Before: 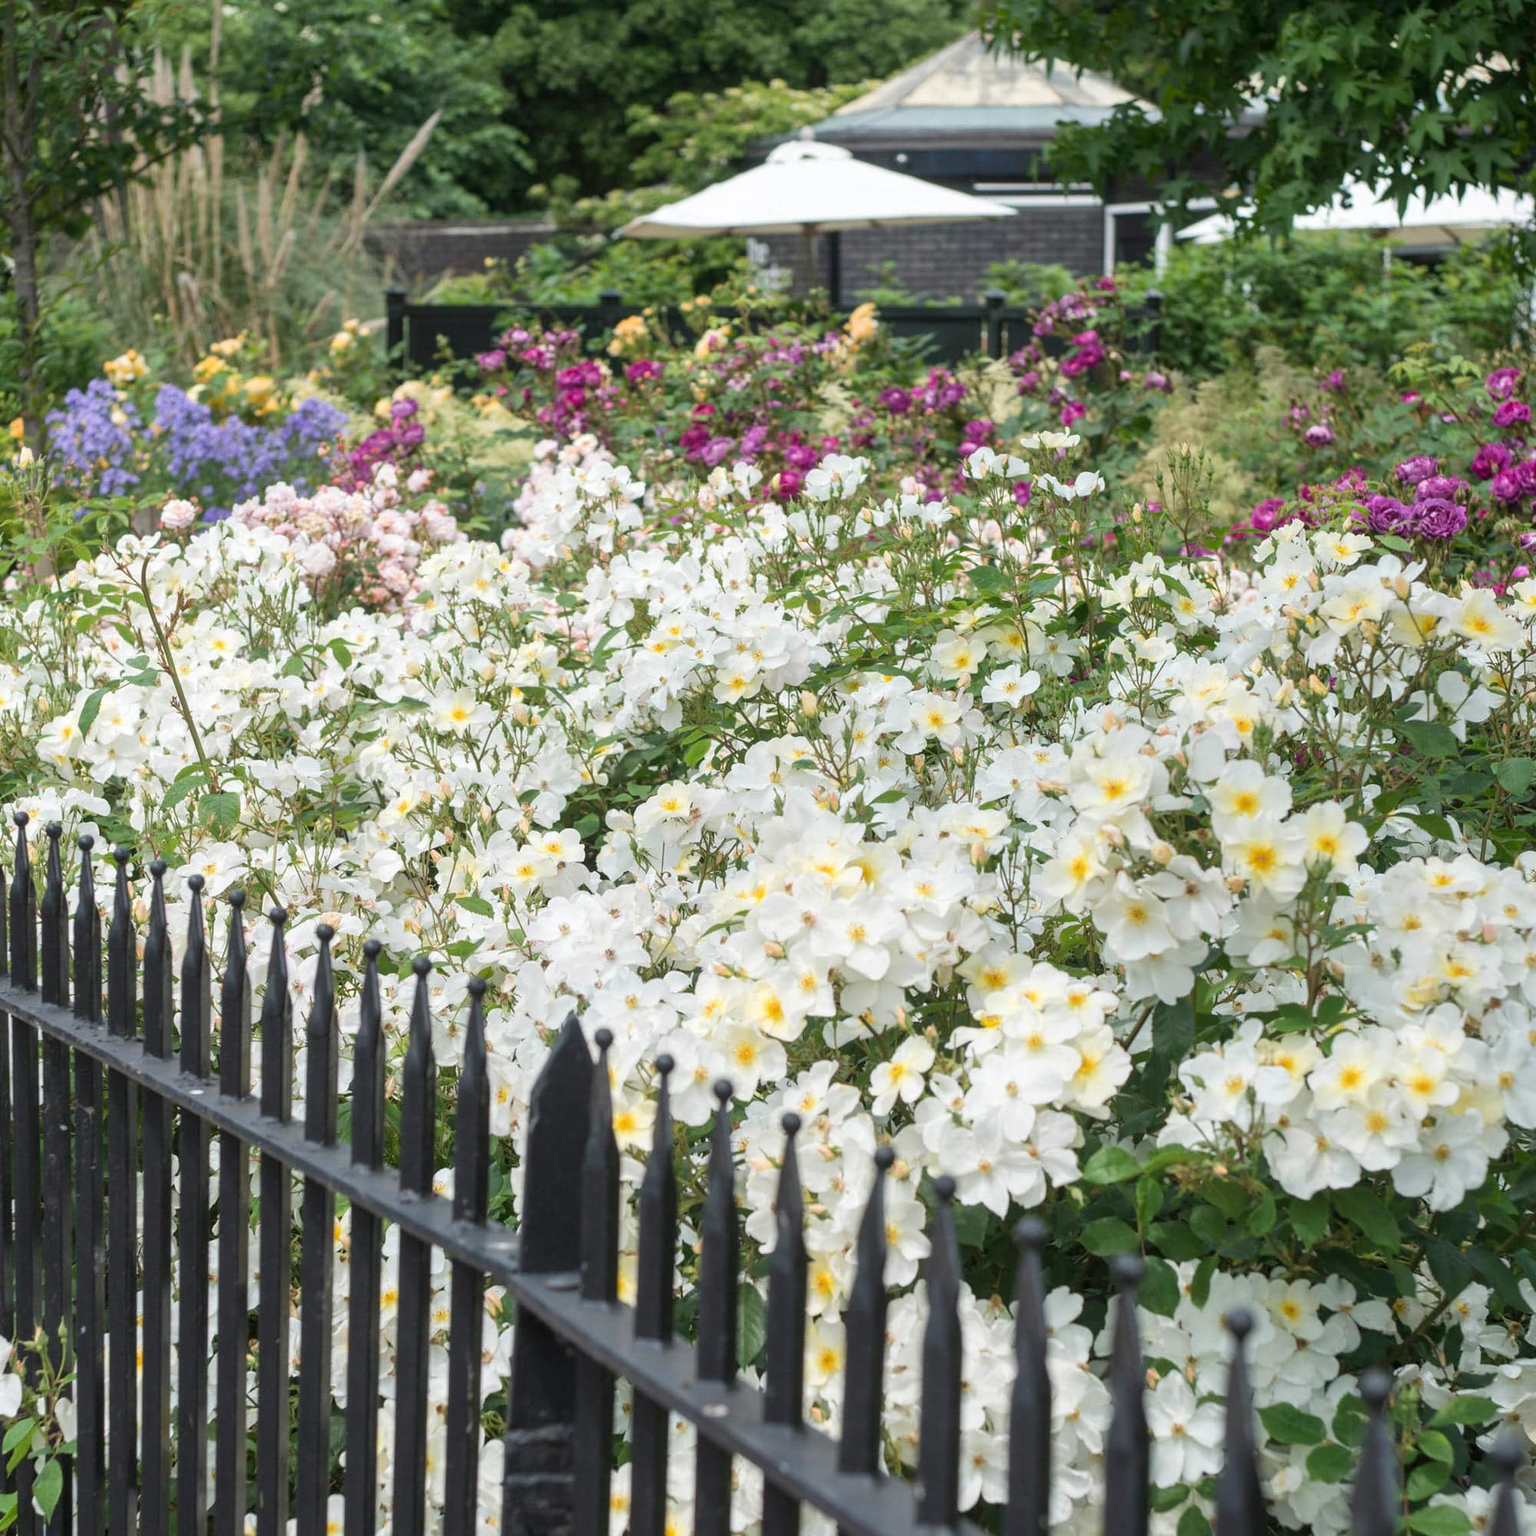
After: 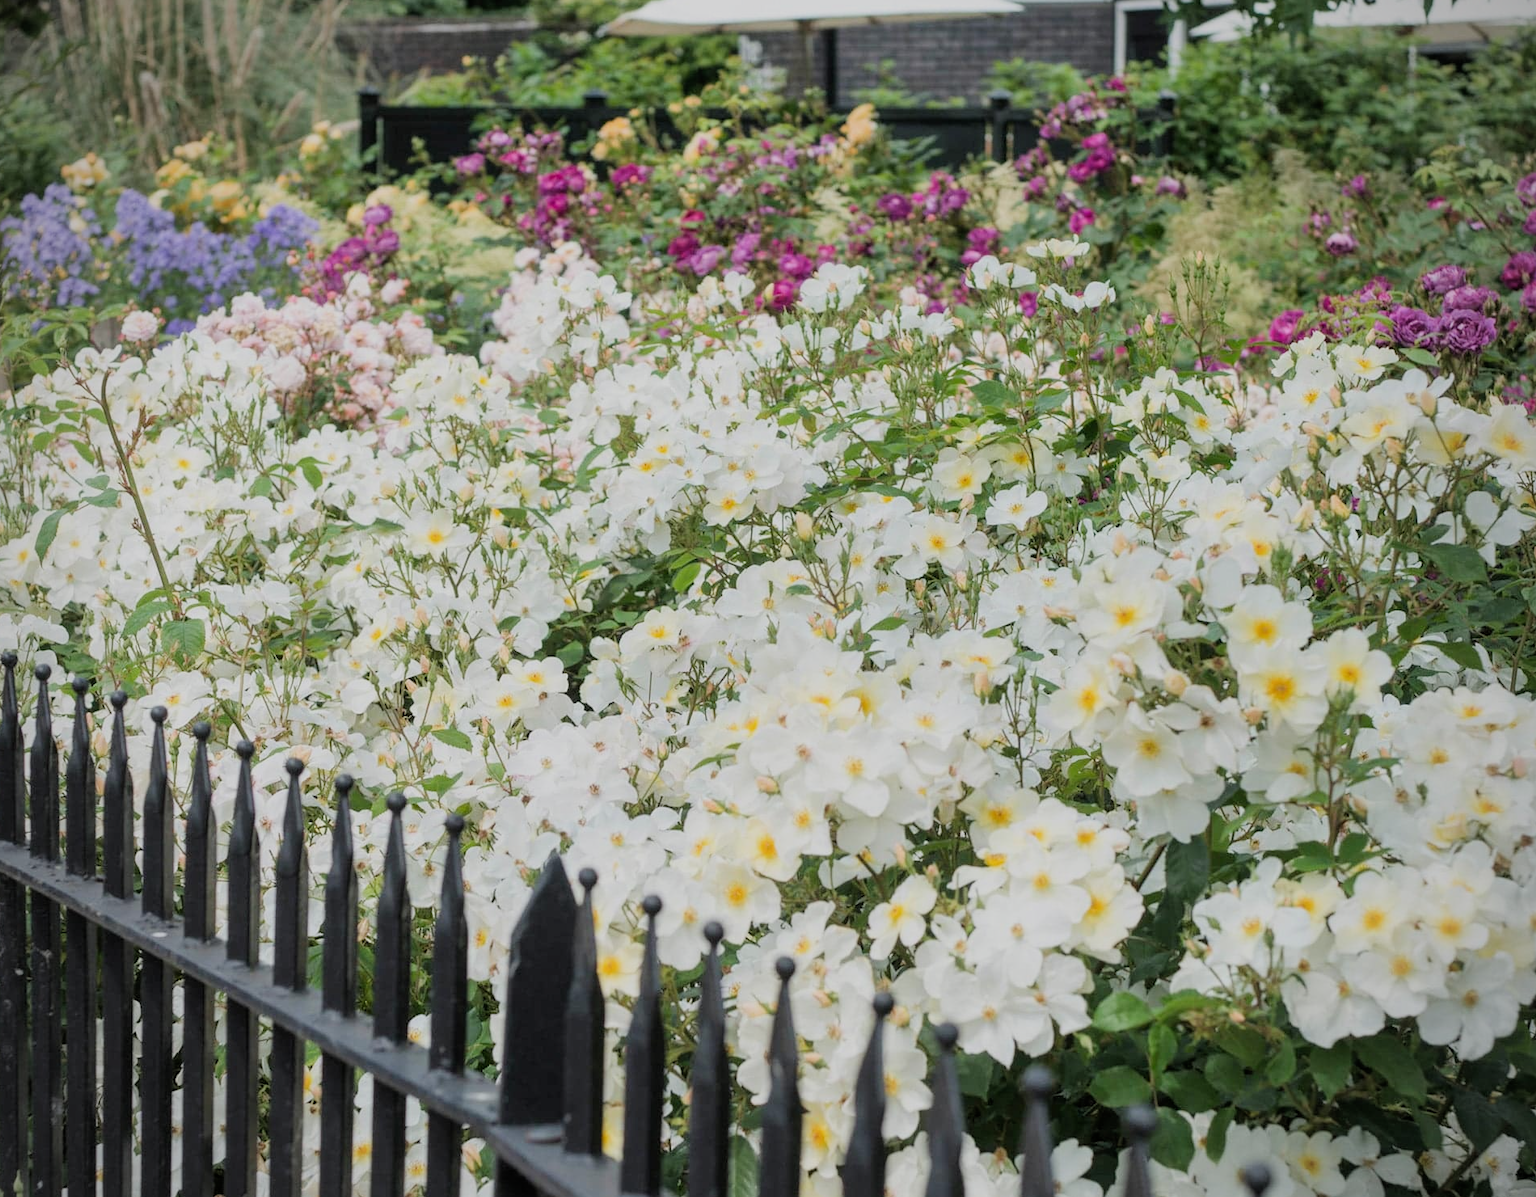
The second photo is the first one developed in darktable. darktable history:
vignetting: fall-off radius 60.92%
crop and rotate: left 2.991%, top 13.302%, right 1.981%, bottom 12.636%
filmic rgb: black relative exposure -7.65 EV, white relative exposure 4.56 EV, hardness 3.61
